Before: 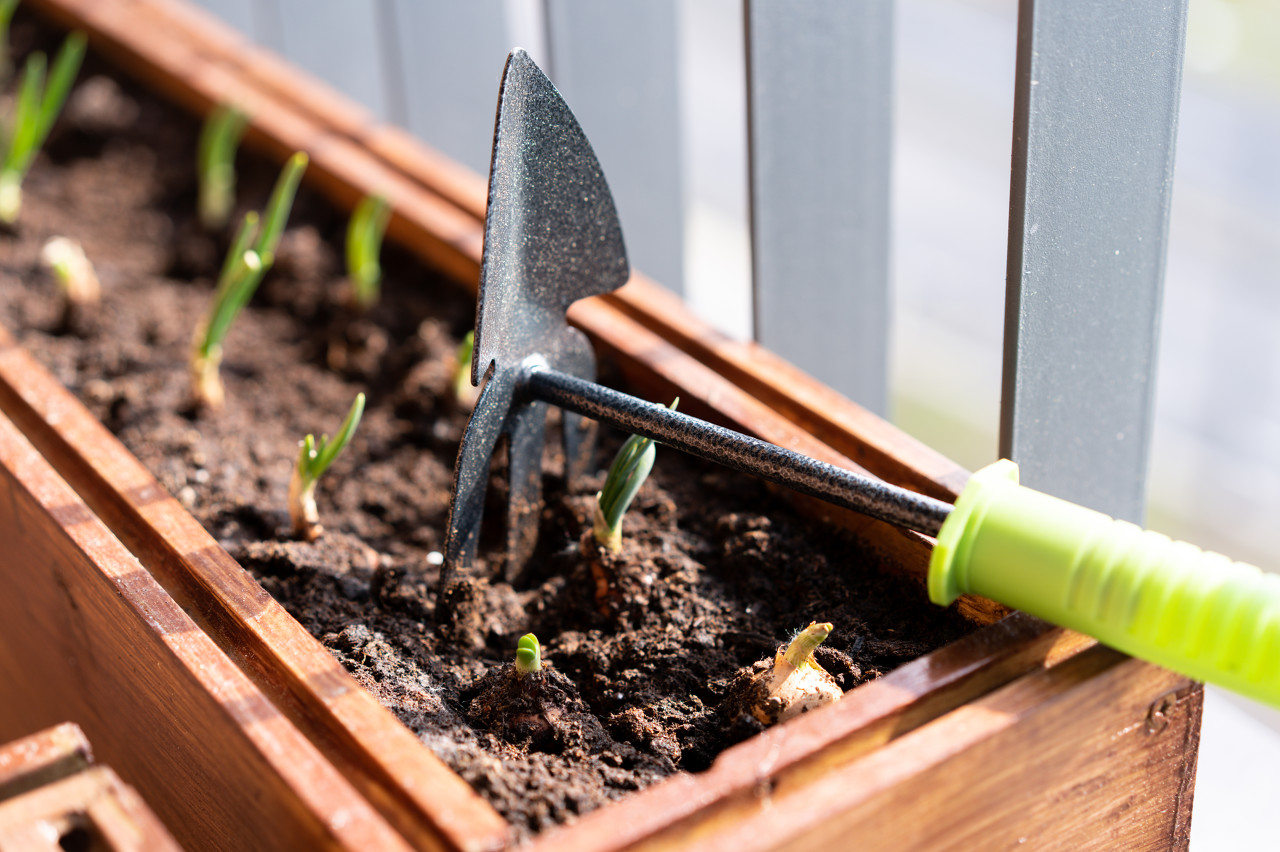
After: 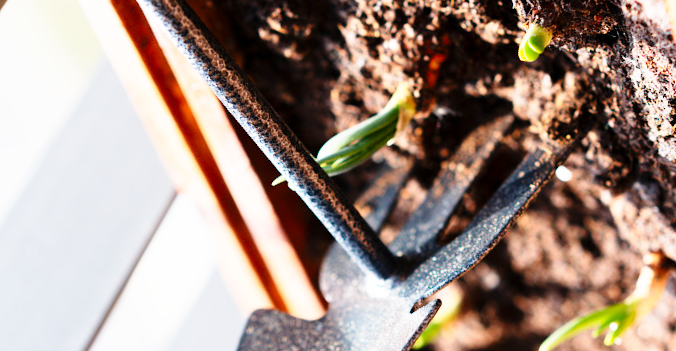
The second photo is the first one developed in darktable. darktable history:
contrast brightness saturation: contrast 0.037, saturation 0.151
base curve: curves: ch0 [(0, 0) (0.018, 0.026) (0.143, 0.37) (0.33, 0.731) (0.458, 0.853) (0.735, 0.965) (0.905, 0.986) (1, 1)], preserve colors none
crop and rotate: angle 148.63°, left 9.136%, top 15.59%, right 4.435%, bottom 16.99%
